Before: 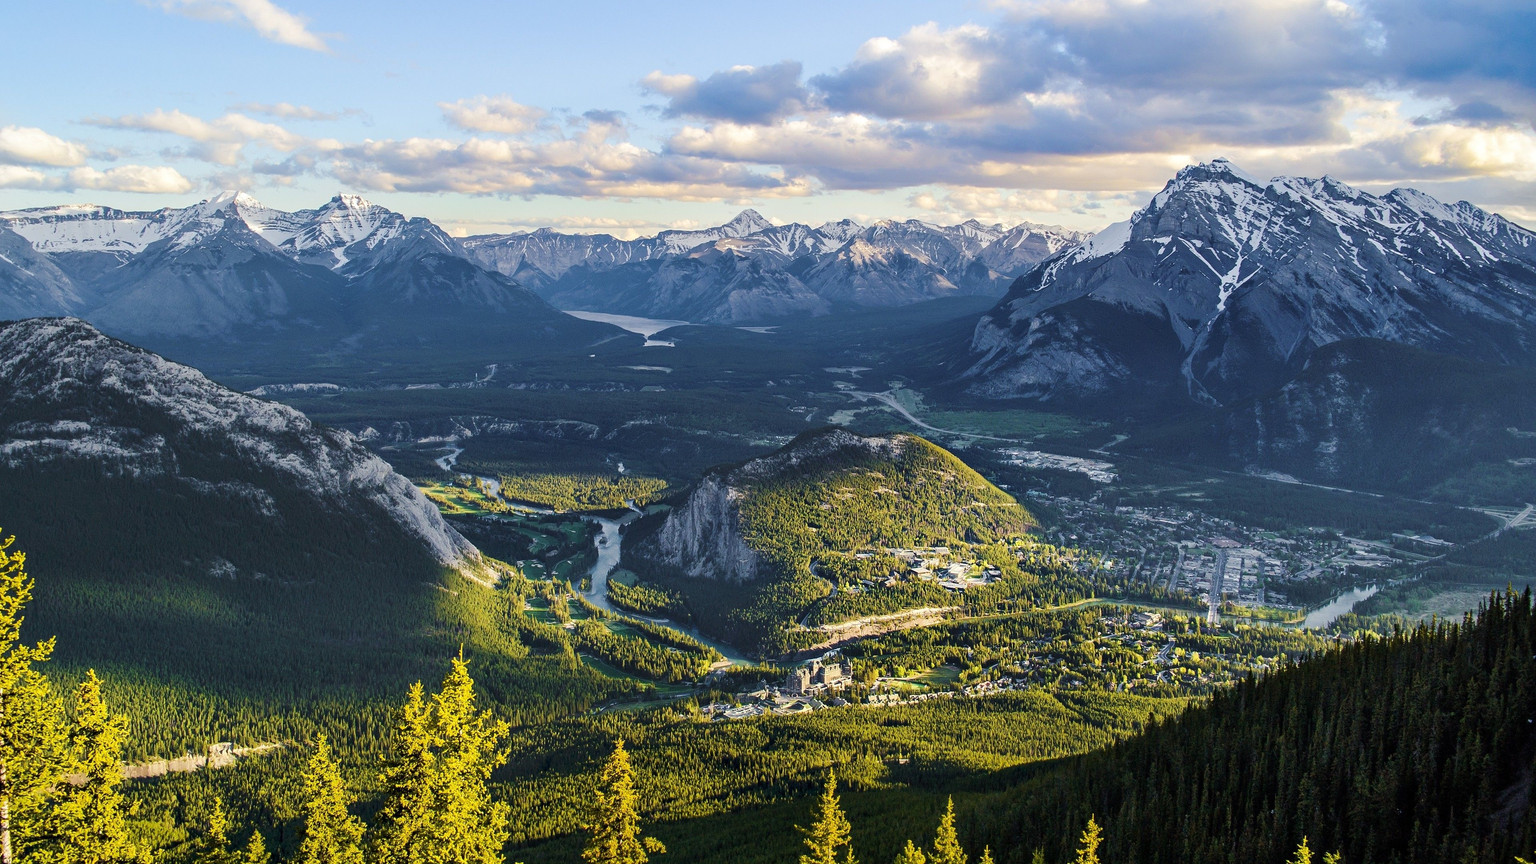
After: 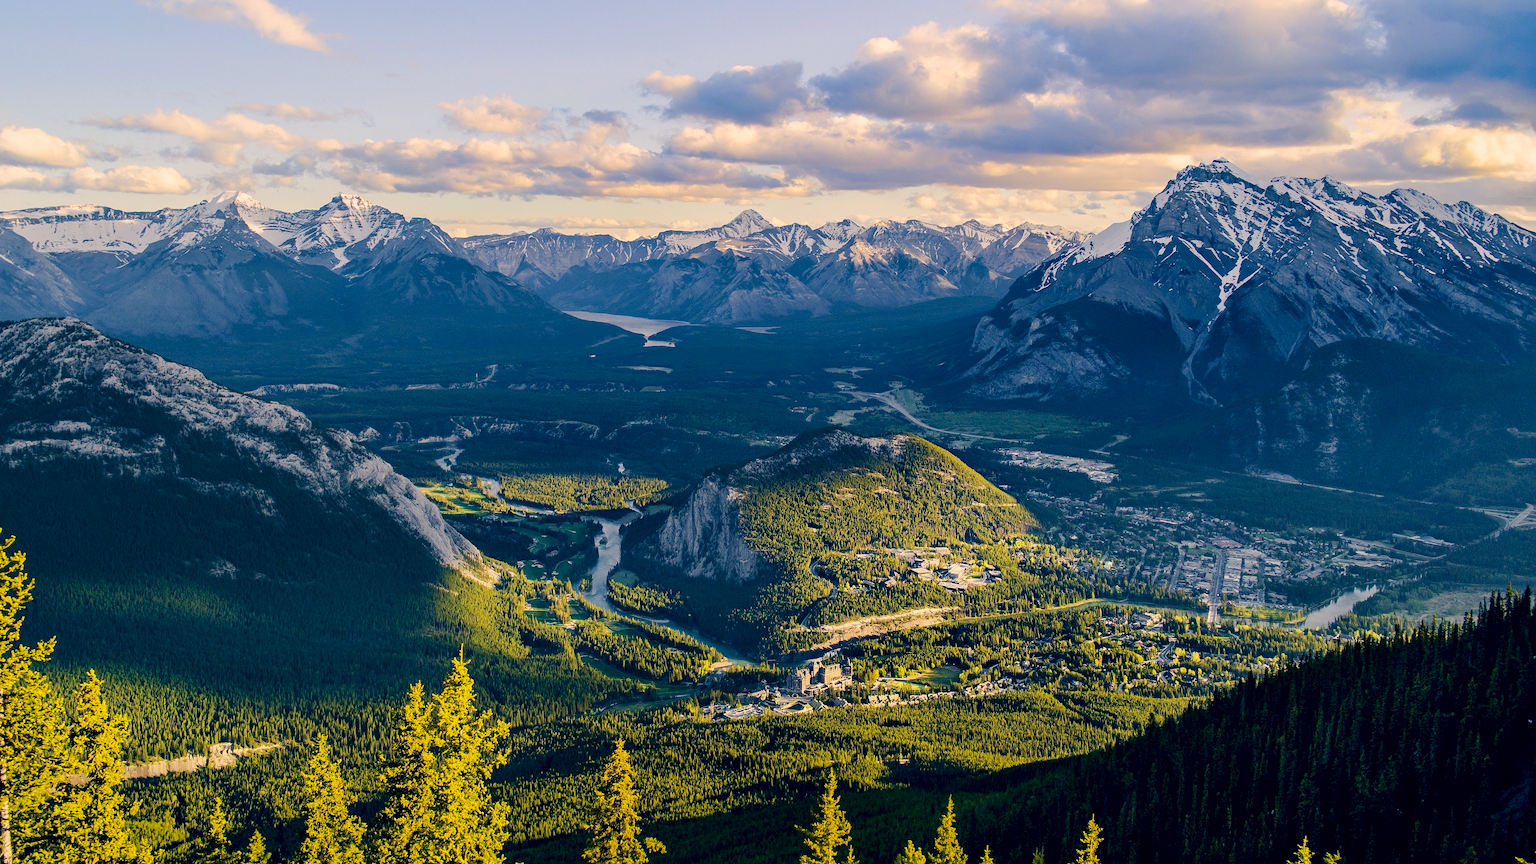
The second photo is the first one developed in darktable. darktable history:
color correction: highlights a* 10.28, highlights b* 14.73, shadows a* -9.58, shadows b* -15.09
exposure: black level correction 0.009, exposure -0.16 EV, compensate highlight preservation false
